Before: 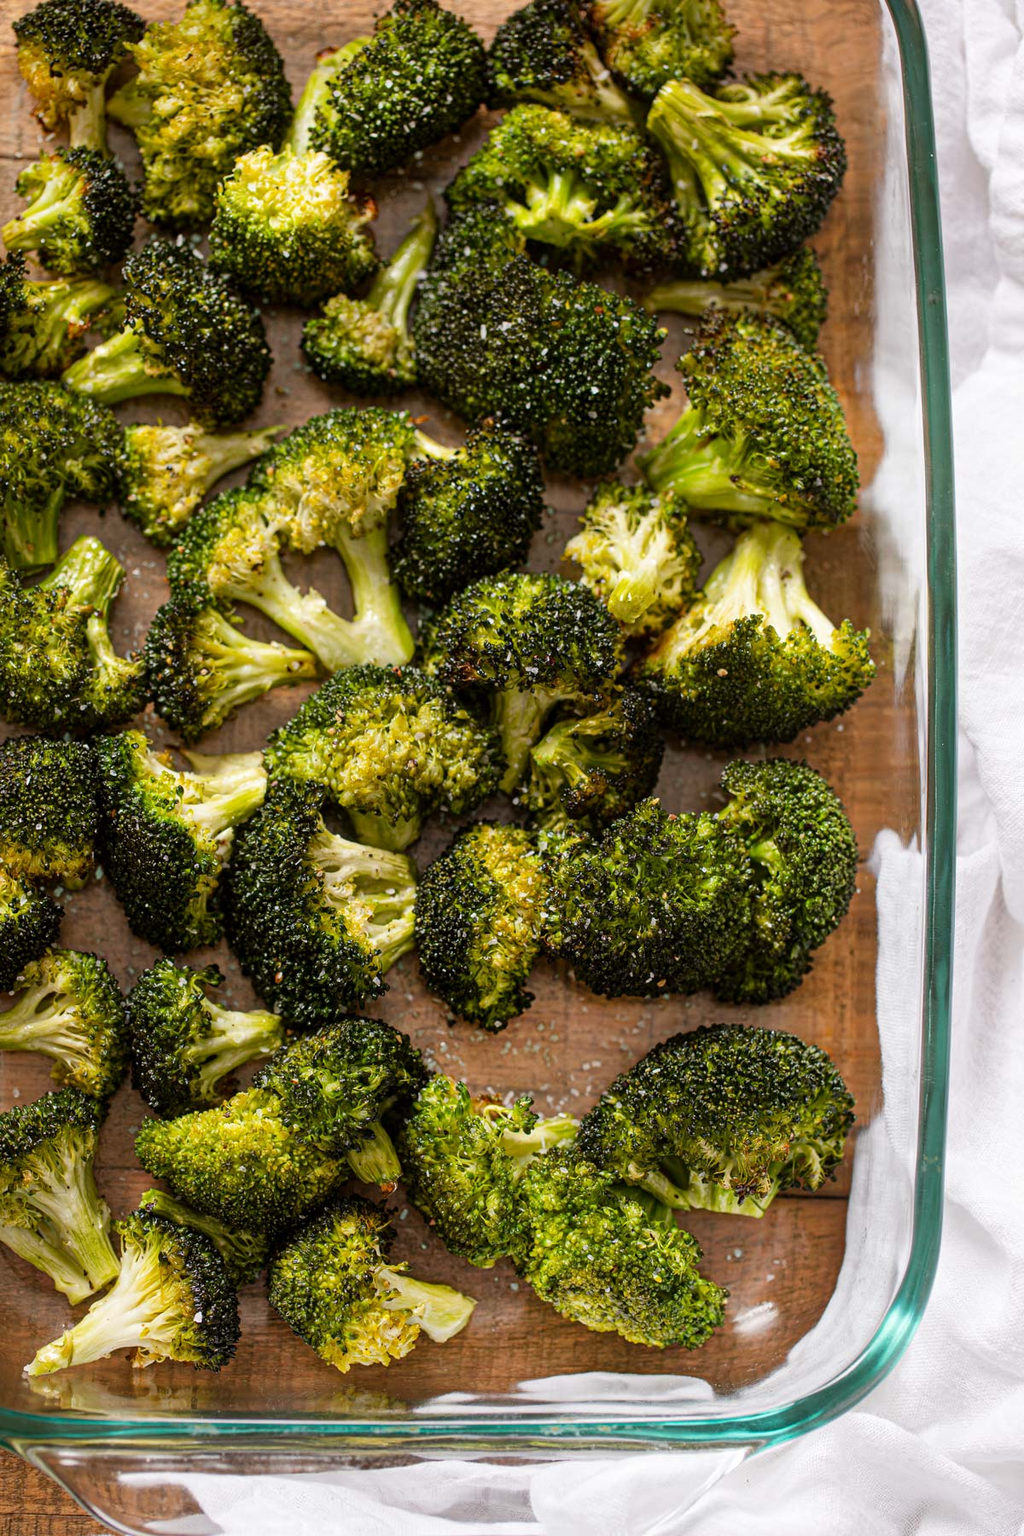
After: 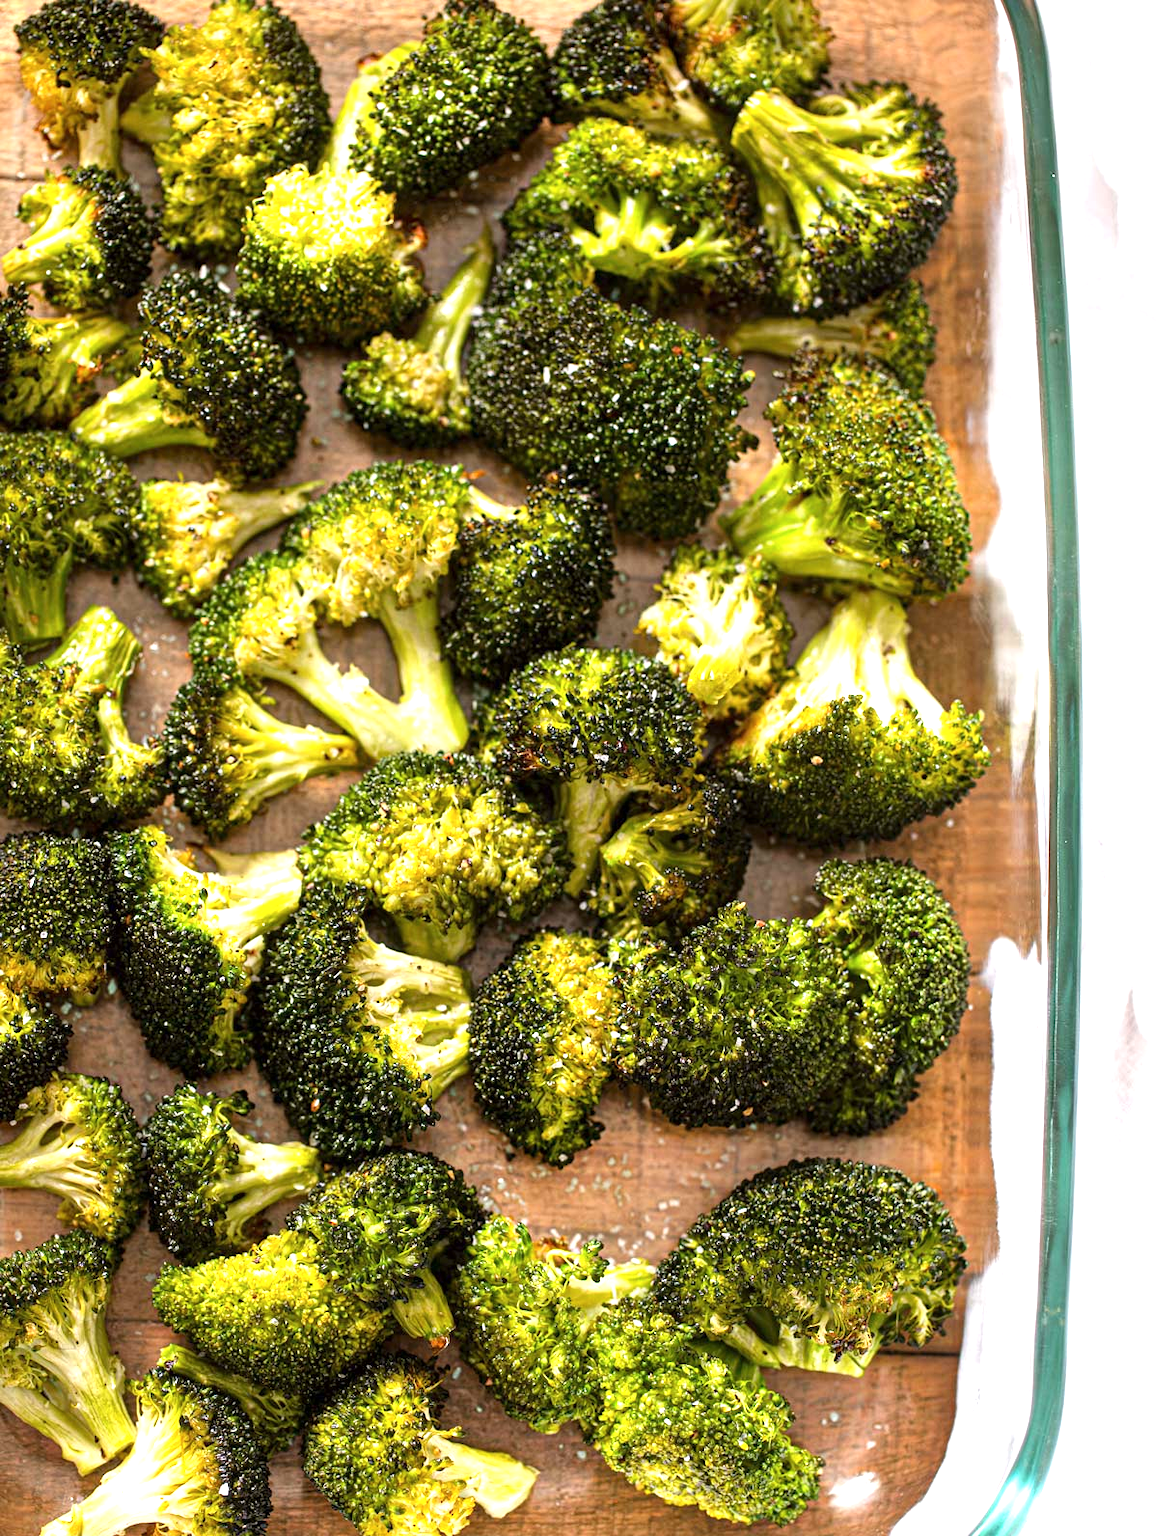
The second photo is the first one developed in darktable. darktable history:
exposure: exposure 1 EV, compensate highlight preservation false
crop and rotate: top 0%, bottom 11.551%
color correction: highlights b* -0.017, saturation 0.978
